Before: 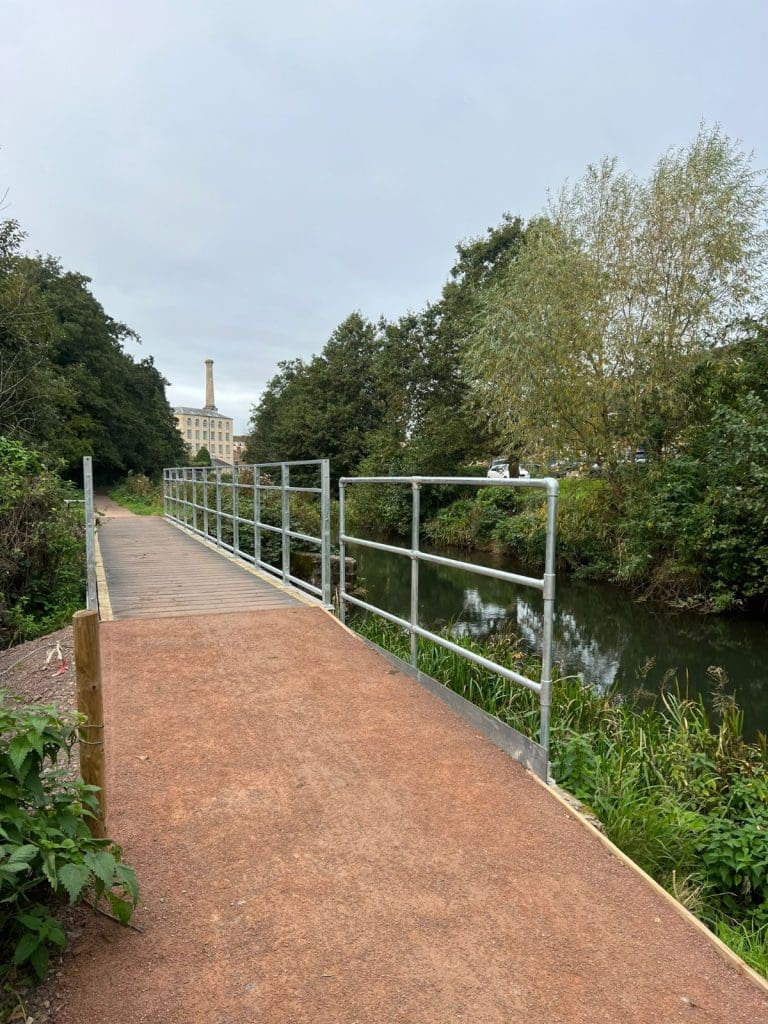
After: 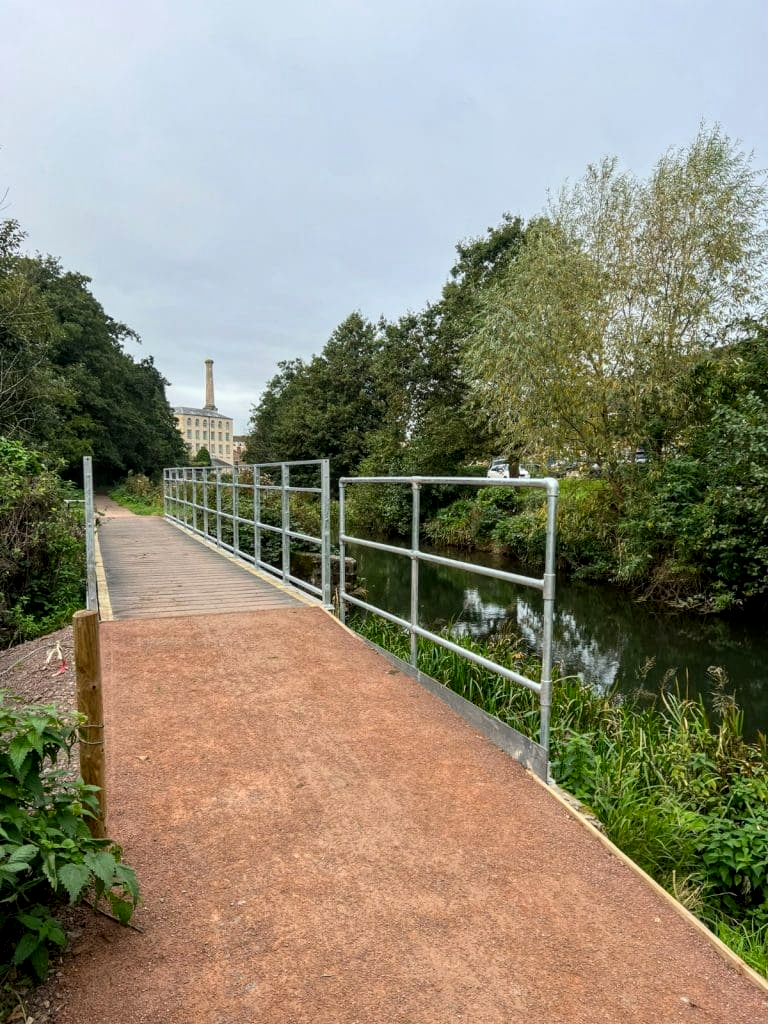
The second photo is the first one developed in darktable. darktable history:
tone curve: curves: ch0 [(0, 0) (0.059, 0.027) (0.162, 0.125) (0.304, 0.279) (0.547, 0.532) (0.828, 0.815) (1, 0.983)]; ch1 [(0, 0) (0.23, 0.166) (0.34, 0.298) (0.371, 0.334) (0.435, 0.408) (0.477, 0.469) (0.499, 0.498) (0.529, 0.544) (0.559, 0.587) (0.743, 0.798) (1, 1)]; ch2 [(0, 0) (0.431, 0.414) (0.498, 0.503) (0.524, 0.531) (0.568, 0.567) (0.6, 0.597) (0.643, 0.631) (0.74, 0.721) (1, 1)], preserve colors none
local contrast: on, module defaults
contrast brightness saturation: contrast 0.095, brightness 0.039, saturation 0.094
